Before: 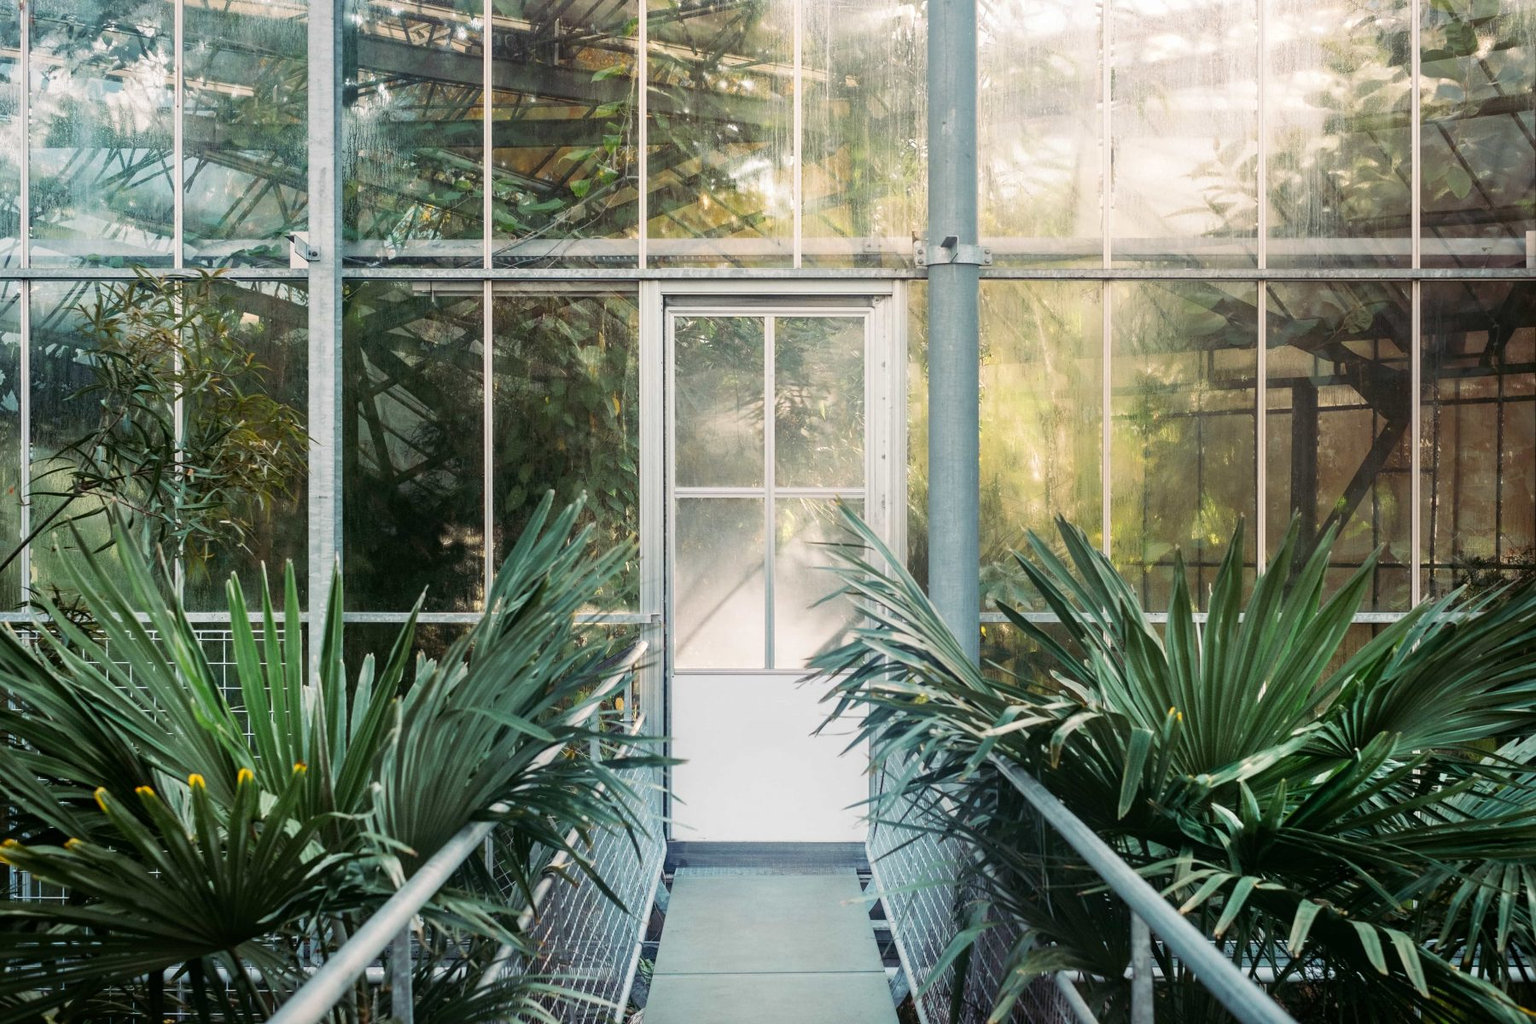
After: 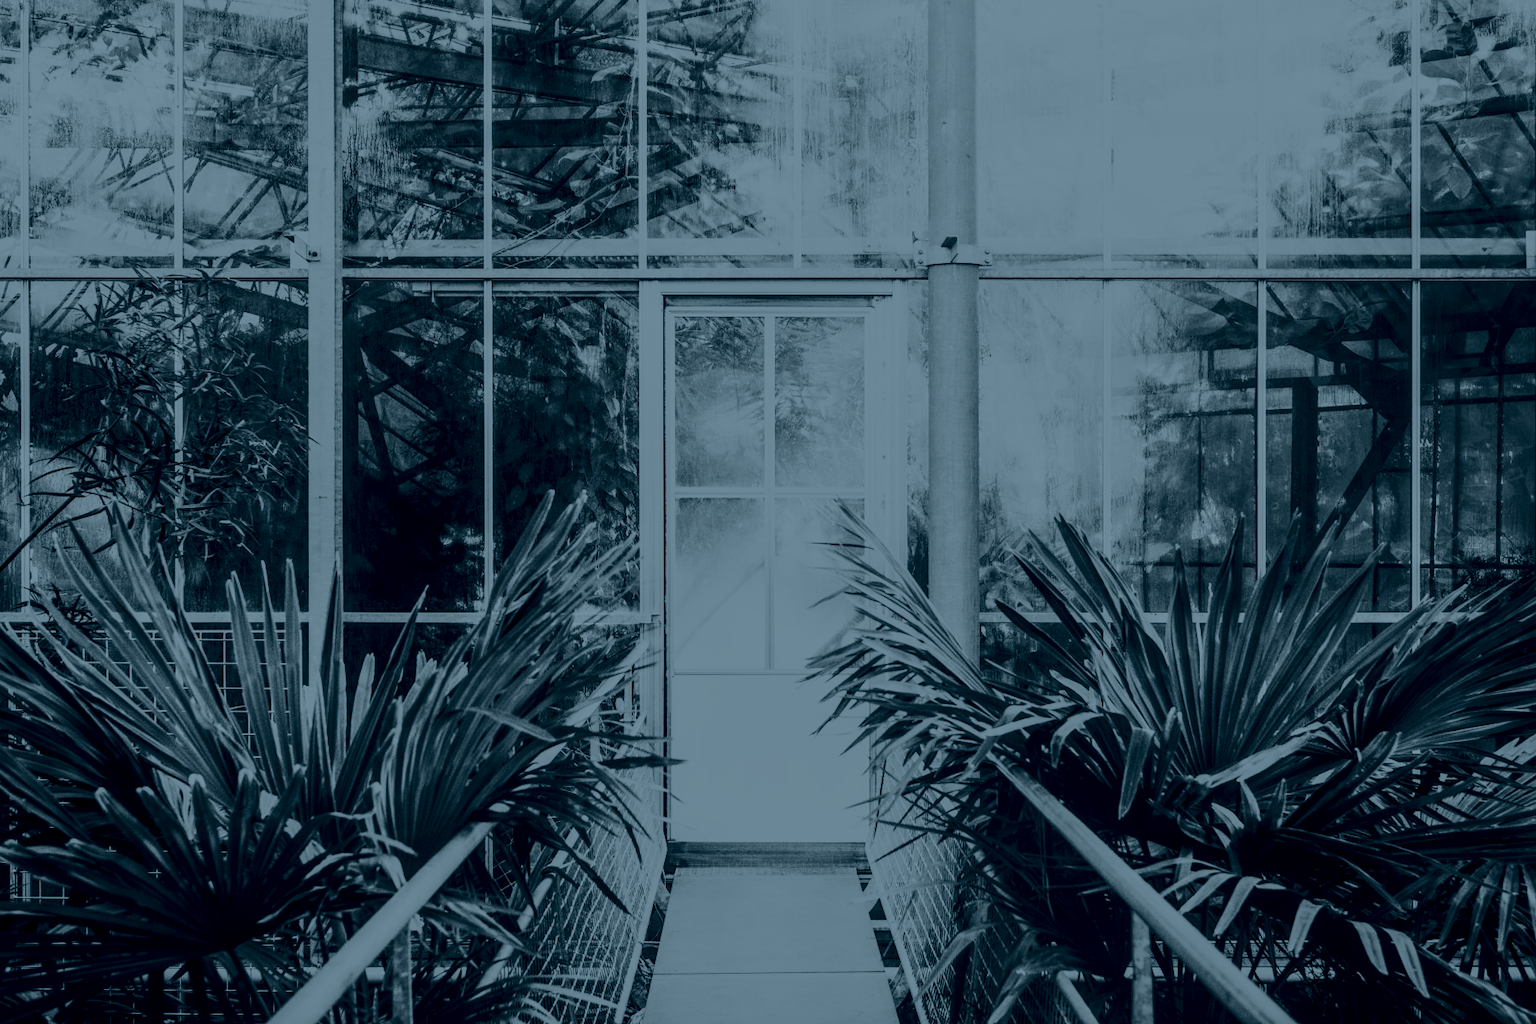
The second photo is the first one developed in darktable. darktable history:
local contrast: highlights 61%, detail 143%, midtone range 0.428
contrast brightness saturation: contrast 0.62, brightness 0.34, saturation 0.14
colorize: hue 194.4°, saturation 29%, source mix 61.75%, lightness 3.98%, version 1
